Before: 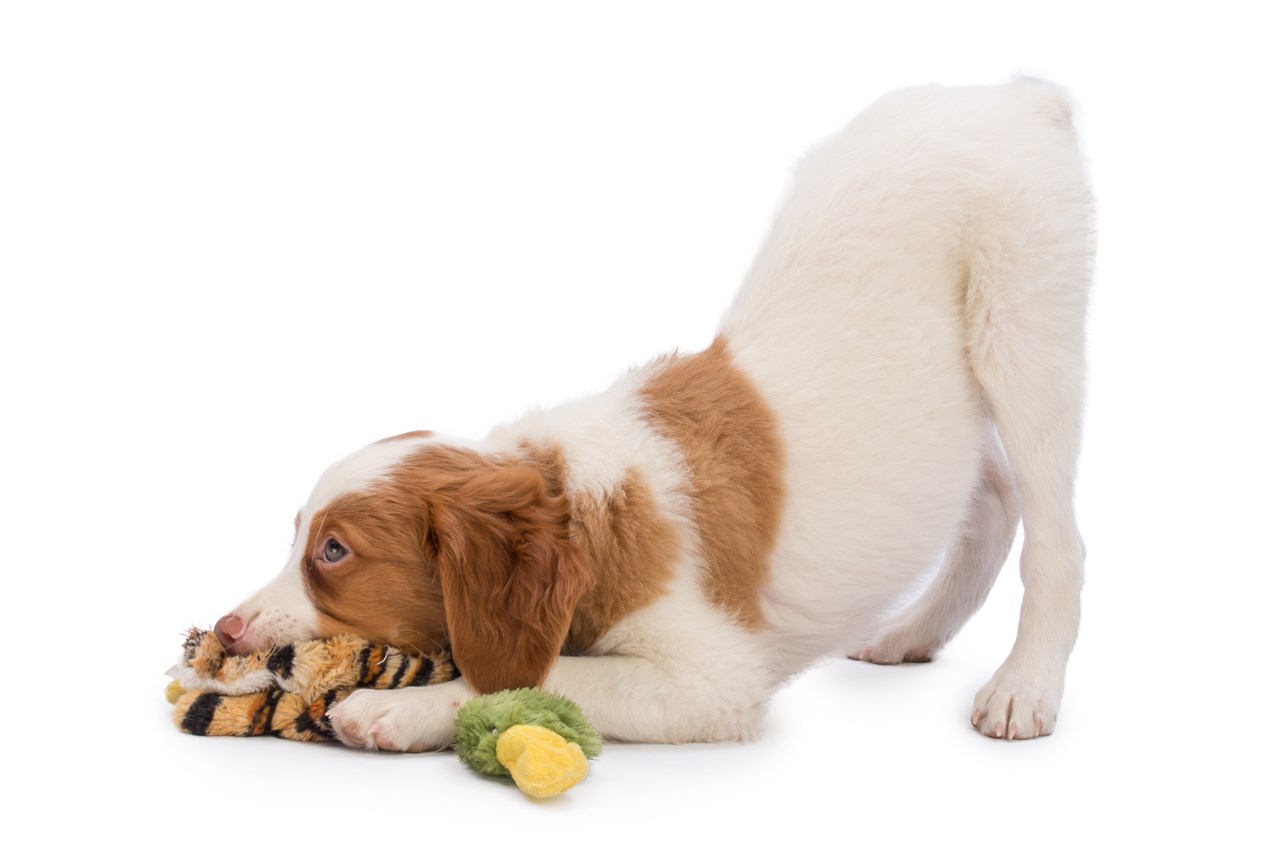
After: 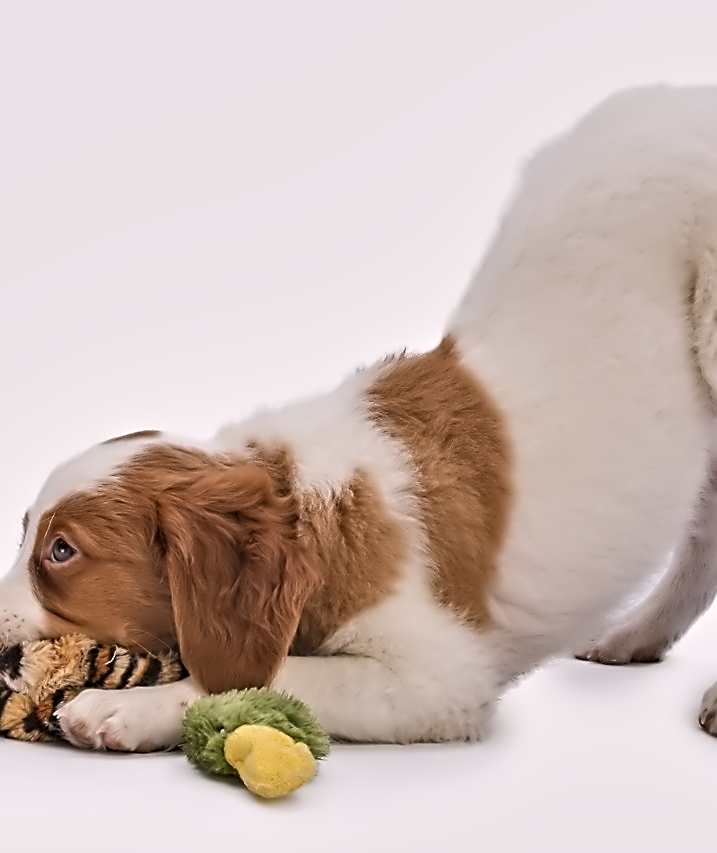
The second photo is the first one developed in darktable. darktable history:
contrast equalizer: y [[0.5, 0.542, 0.583, 0.625, 0.667, 0.708], [0.5 ×6], [0.5 ×6], [0, 0.033, 0.067, 0.1, 0.133, 0.167], [0, 0.05, 0.1, 0.15, 0.2, 0.25]]
sharpen: on, module defaults
crop: left 21.29%, right 22.624%
exposure: black level correction -0.014, exposure -0.193 EV, compensate highlight preservation false
levels: mode automatic, levels [0, 0.618, 1]
shadows and highlights: soften with gaussian
color correction: highlights a* 3.1, highlights b* -1.23, shadows a* -0.072, shadows b* 1.97, saturation 0.981
